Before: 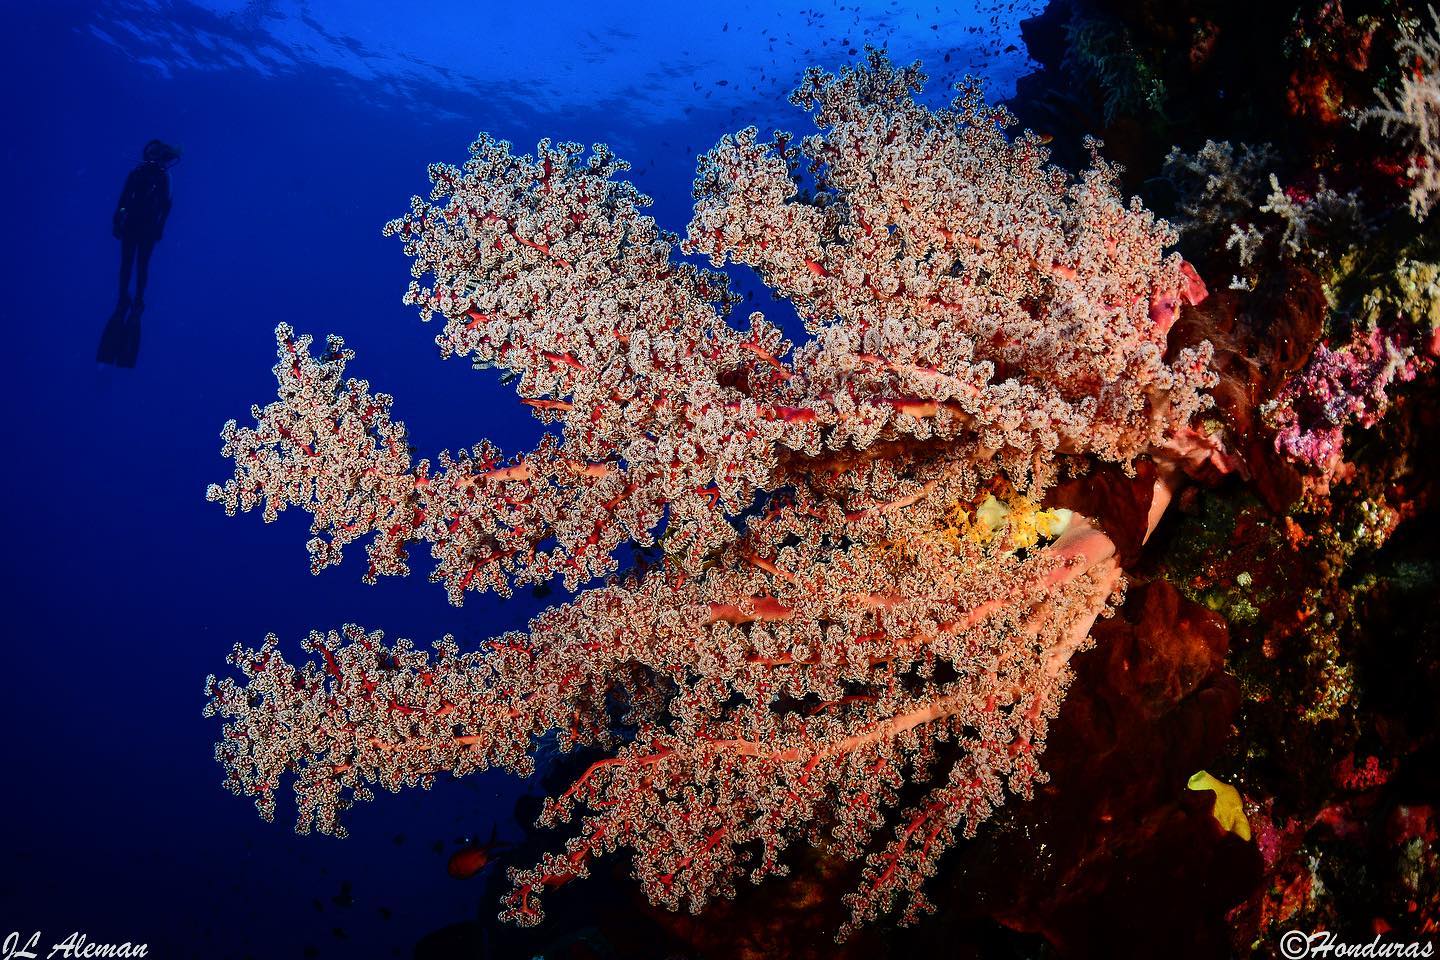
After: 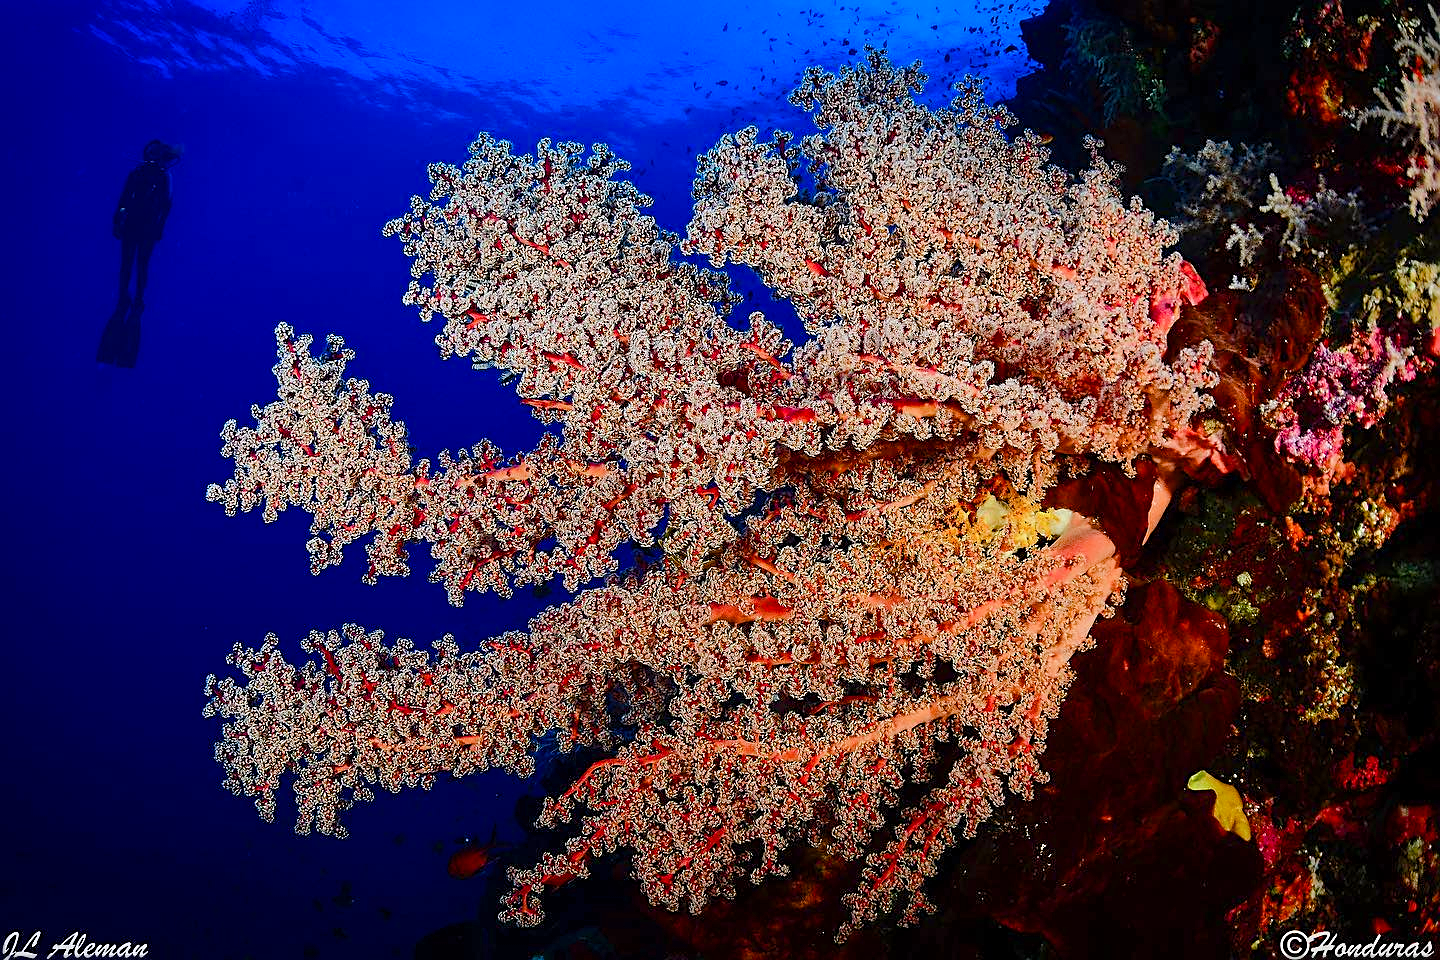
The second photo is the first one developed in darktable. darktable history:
color balance rgb: perceptual saturation grading › global saturation 20%, perceptual saturation grading › highlights -24.779%, perceptual saturation grading › shadows 25.911%, perceptual brilliance grading › mid-tones 9.586%, perceptual brilliance grading › shadows 15.036%, contrast -9.58%
sharpen: on, module defaults
